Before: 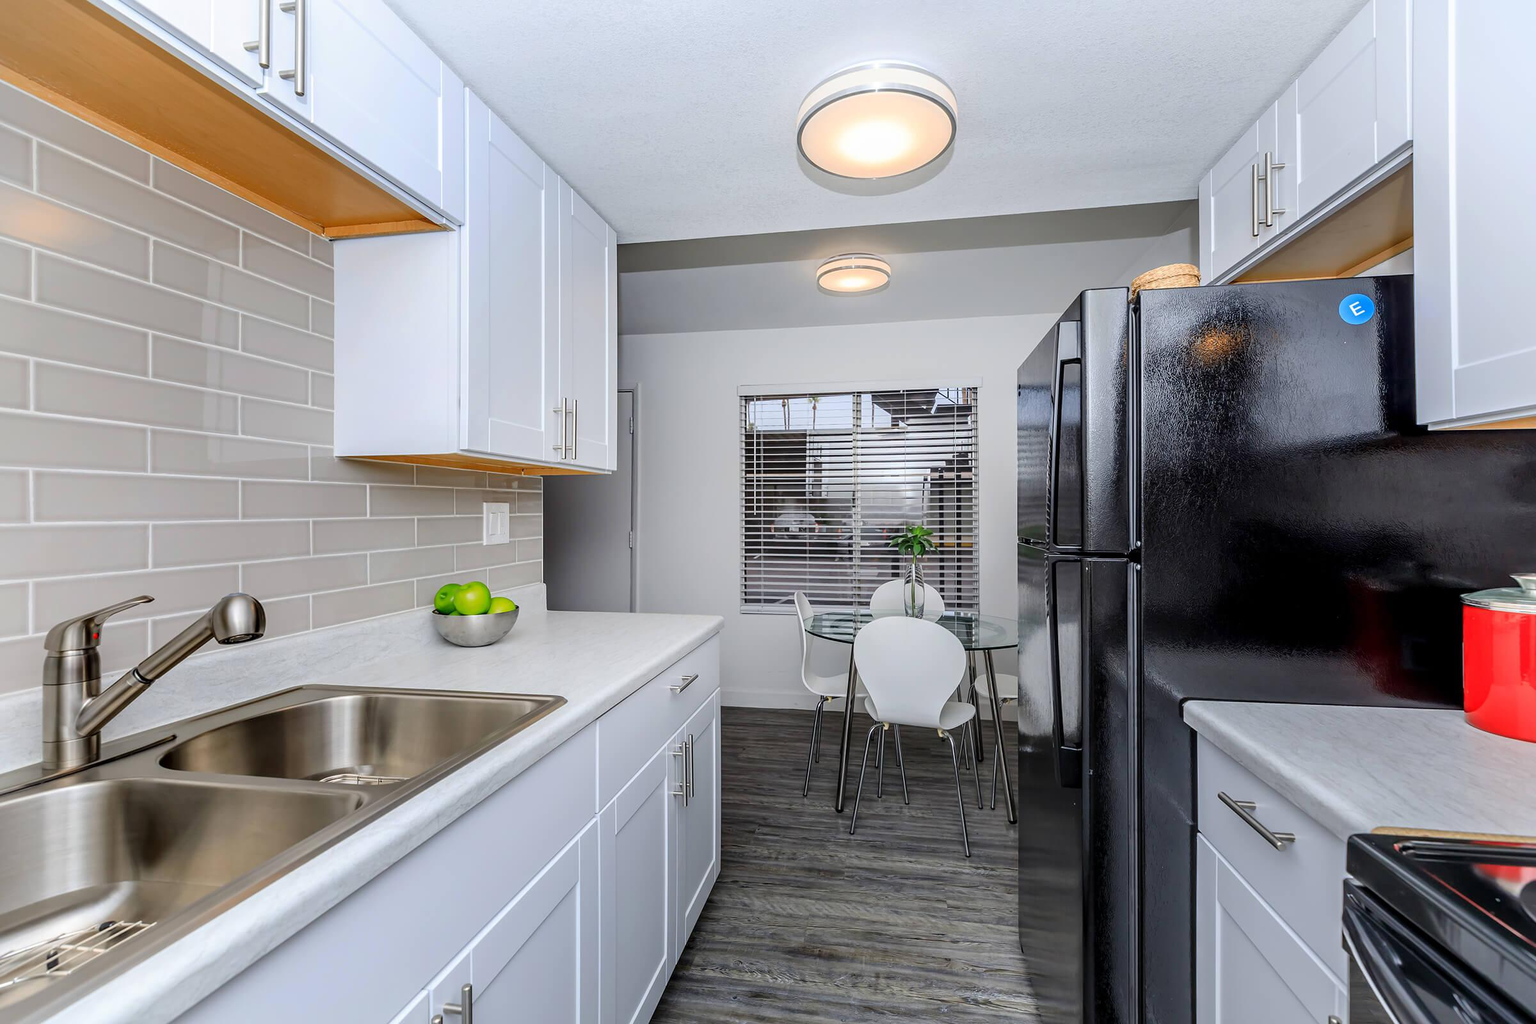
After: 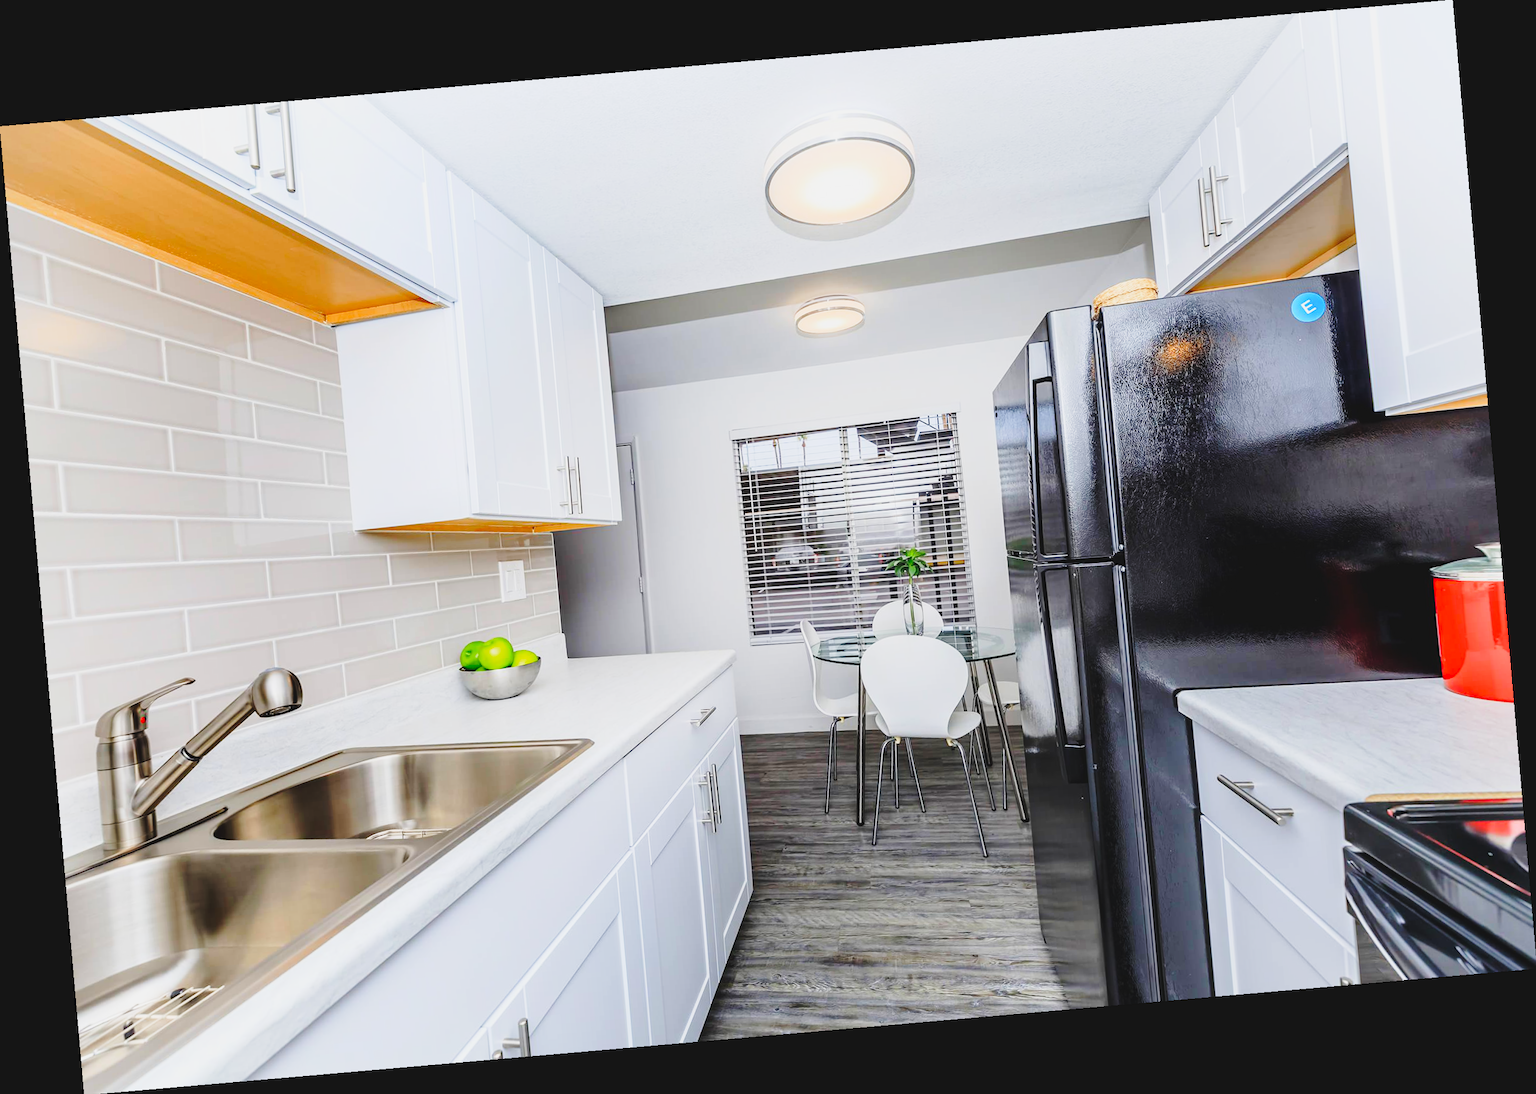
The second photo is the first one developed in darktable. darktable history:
contrast brightness saturation: contrast -0.1, brightness 0.05, saturation 0.08
rotate and perspective: rotation -4.98°, automatic cropping off
base curve: curves: ch0 [(0, 0) (0.028, 0.03) (0.121, 0.232) (0.46, 0.748) (0.859, 0.968) (1, 1)], preserve colors none
